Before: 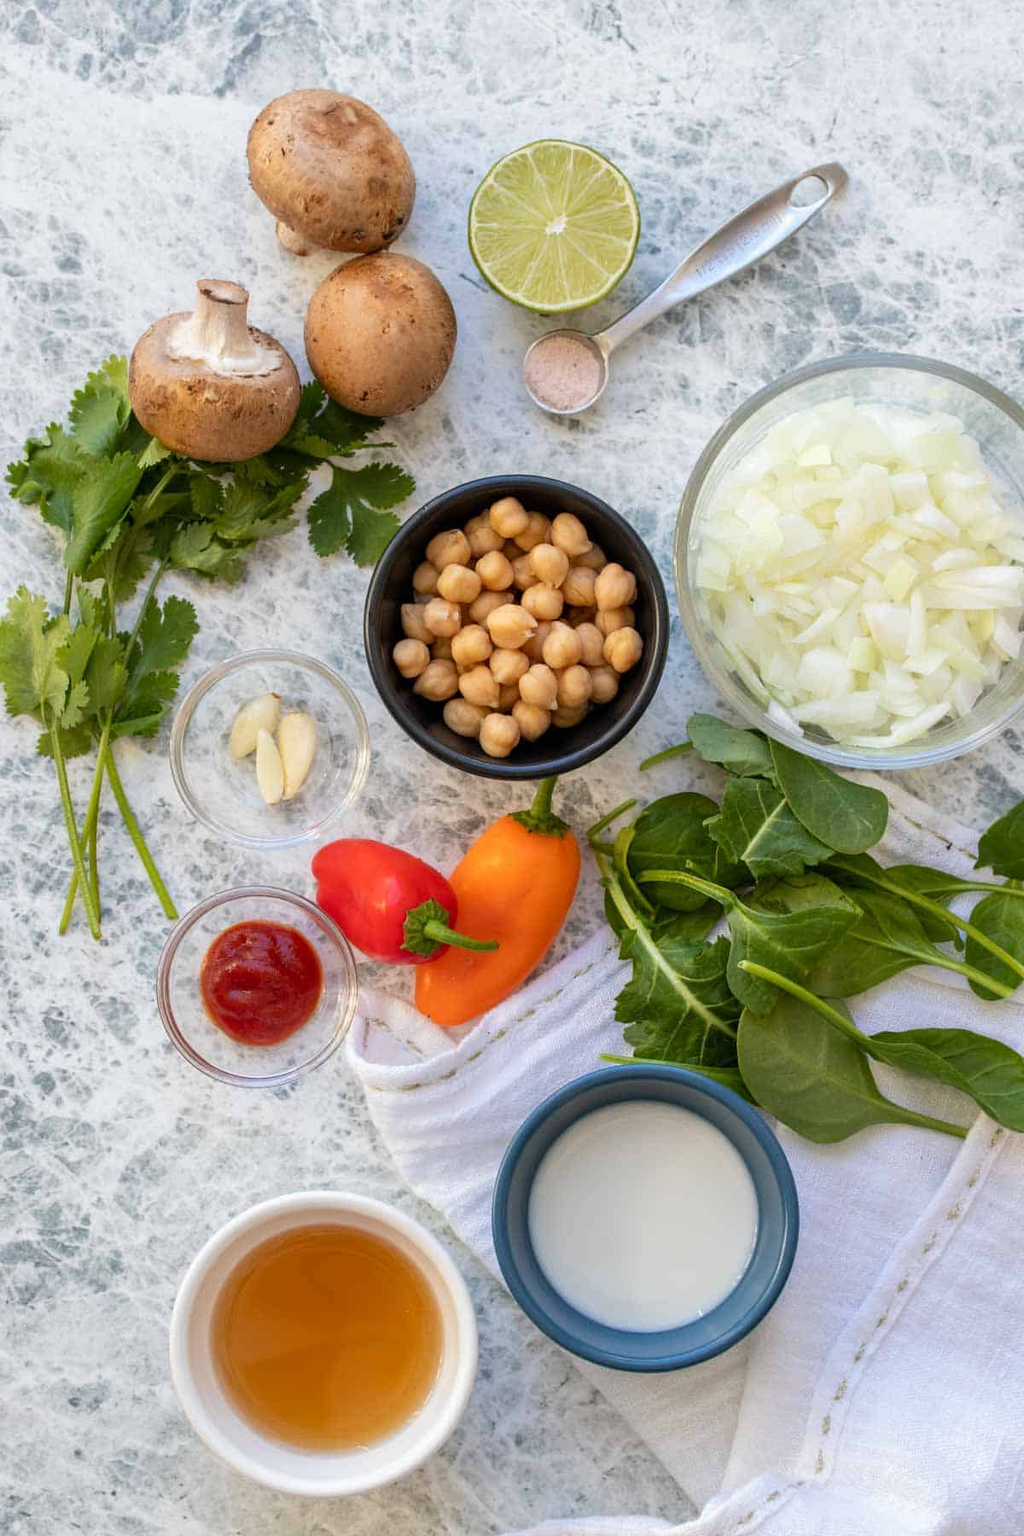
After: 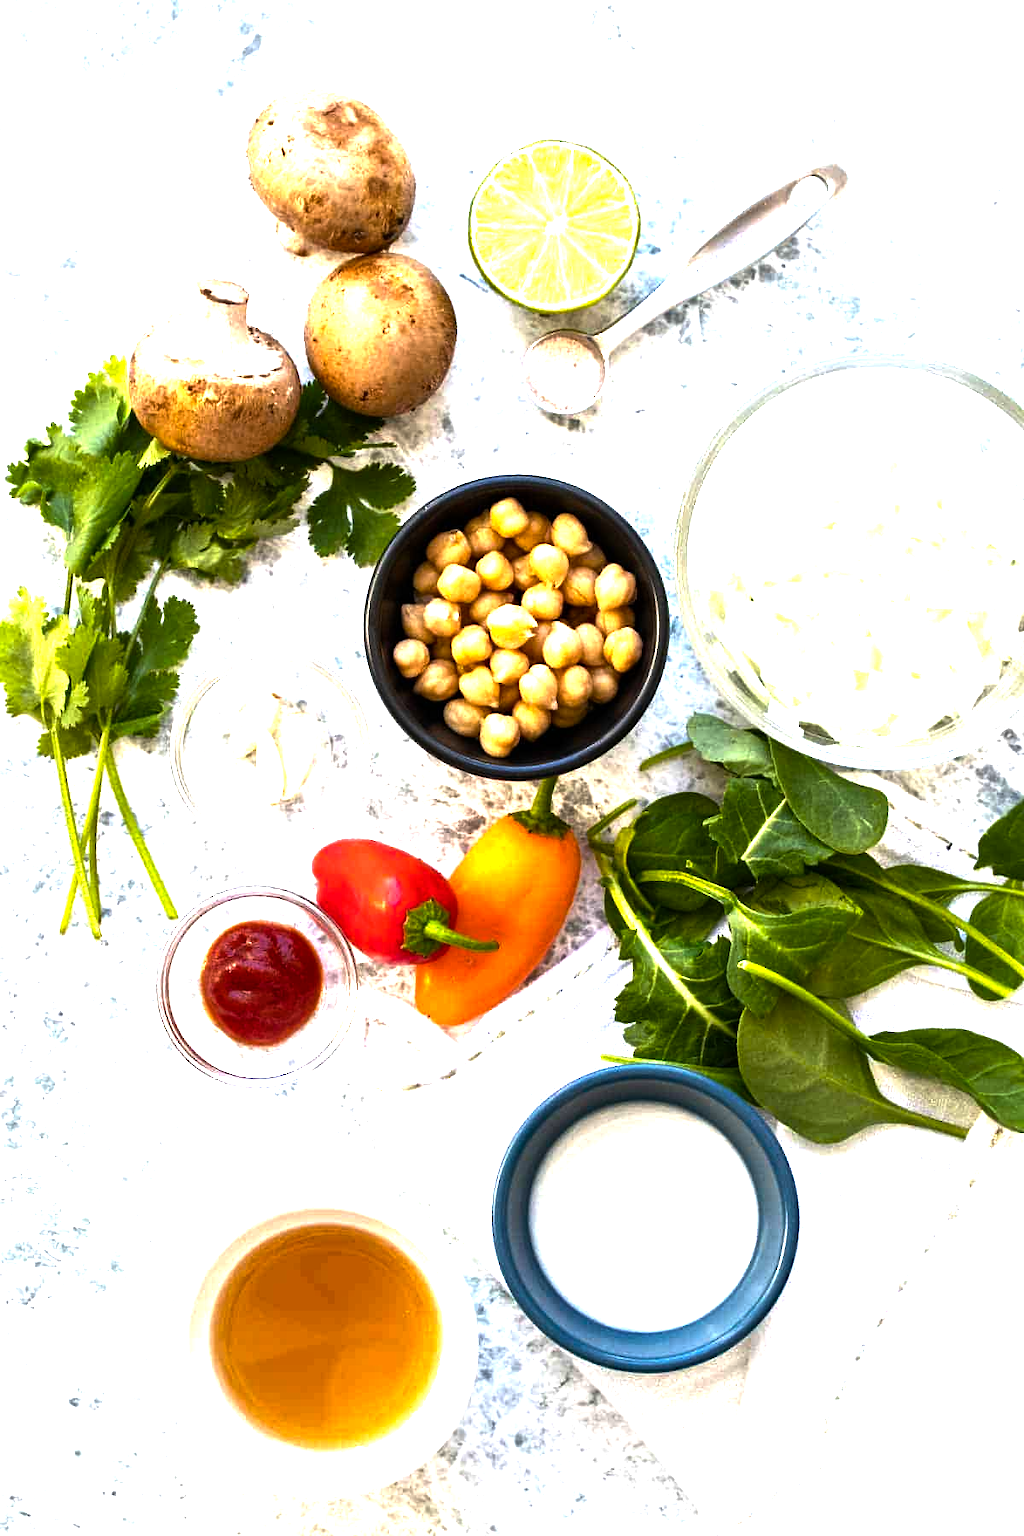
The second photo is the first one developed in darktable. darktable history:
color balance rgb: perceptual saturation grading › global saturation 0.644%, perceptual saturation grading › highlights -19.805%, perceptual saturation grading › shadows 19.517%, perceptual brilliance grading › highlights 74.35%, perceptual brilliance grading › shadows -29.489%, global vibrance 30.769%
